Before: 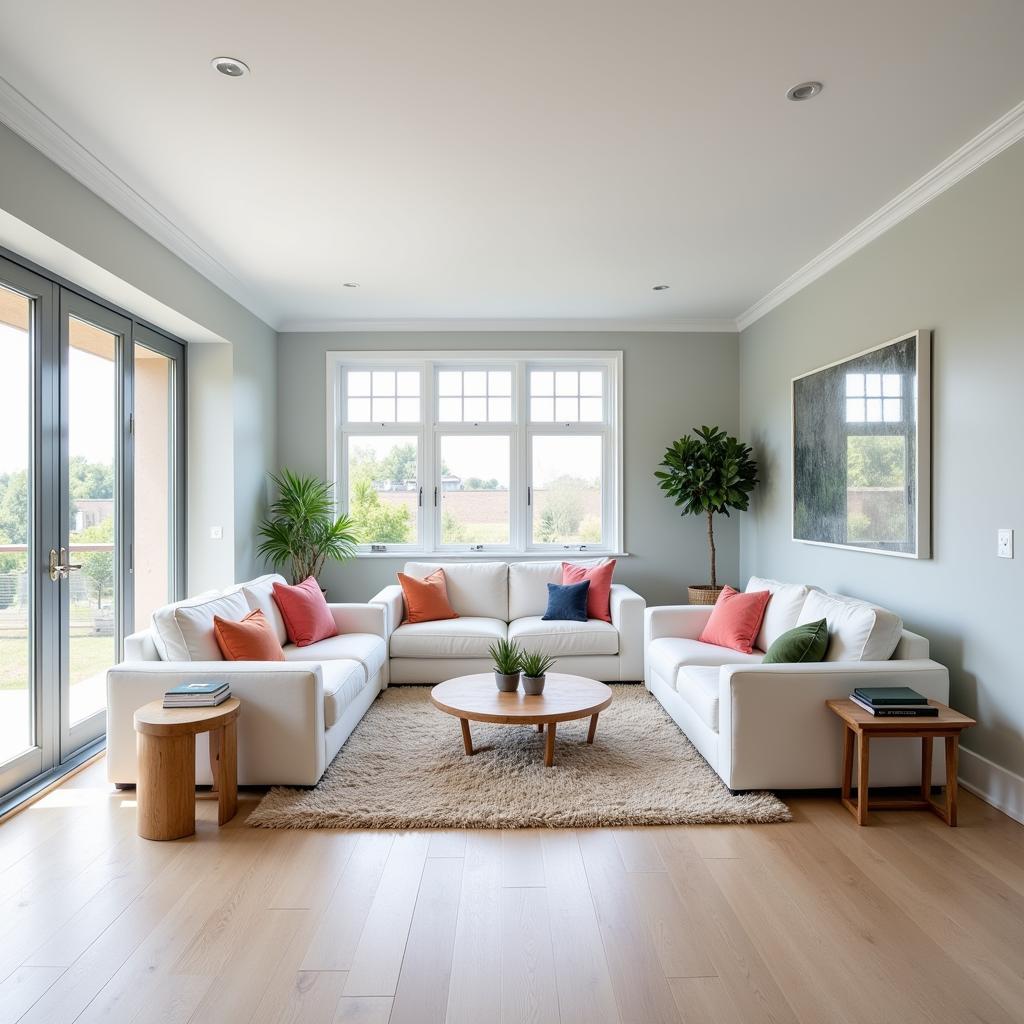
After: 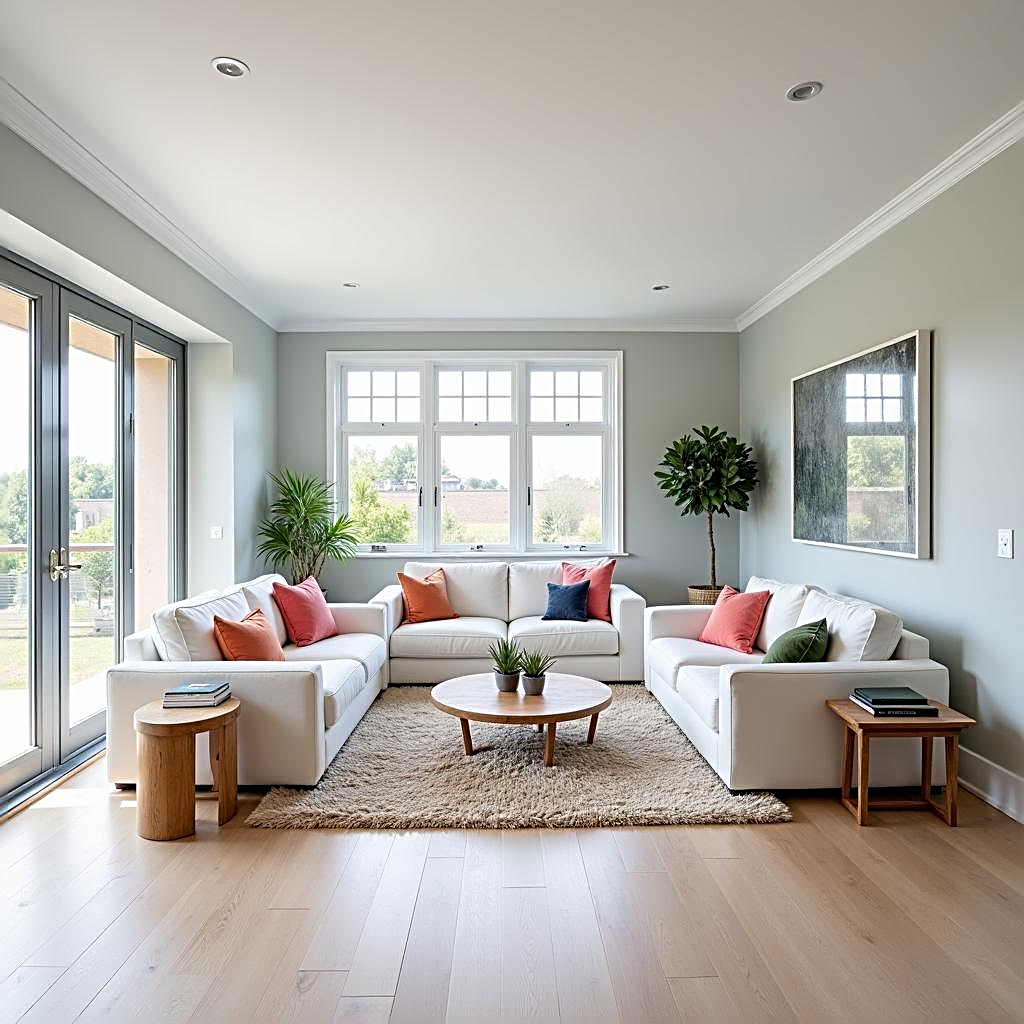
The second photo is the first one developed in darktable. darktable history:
sharpen: radius 3.002, amount 0.766
